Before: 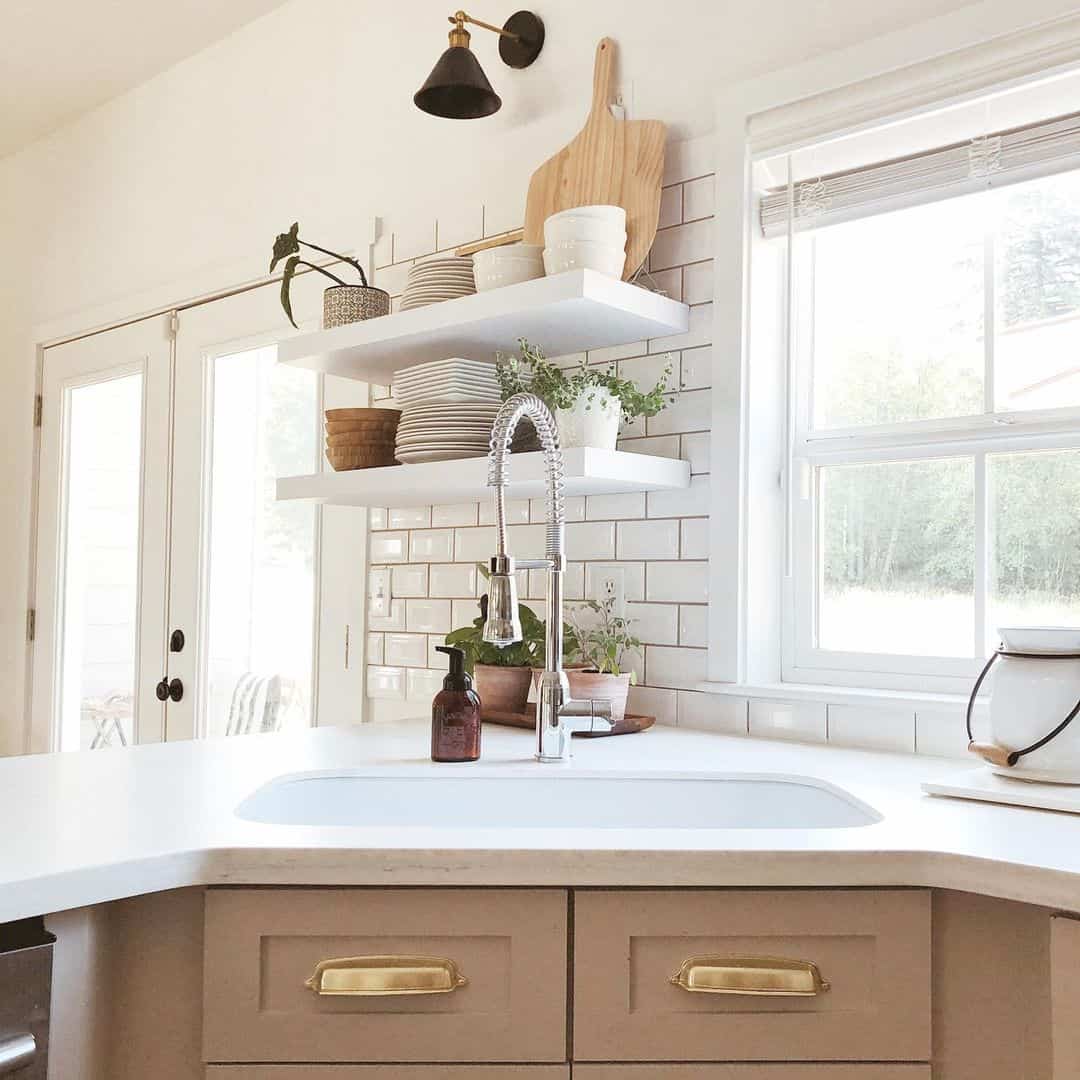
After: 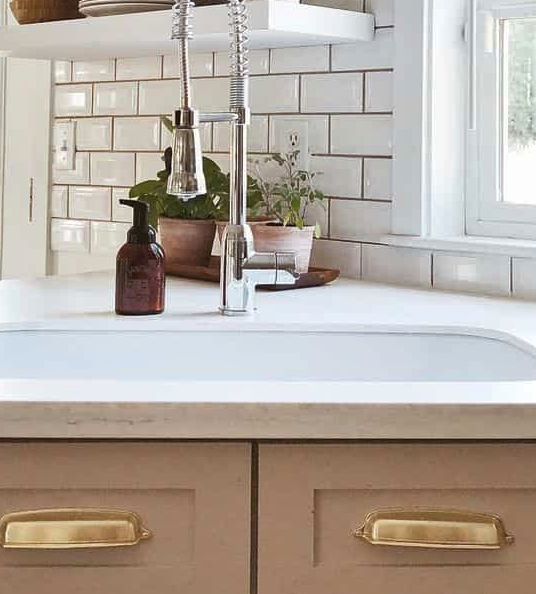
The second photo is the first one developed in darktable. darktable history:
shadows and highlights: low approximation 0.01, soften with gaussian
crop: left 29.308%, top 41.457%, right 21.023%, bottom 3.488%
